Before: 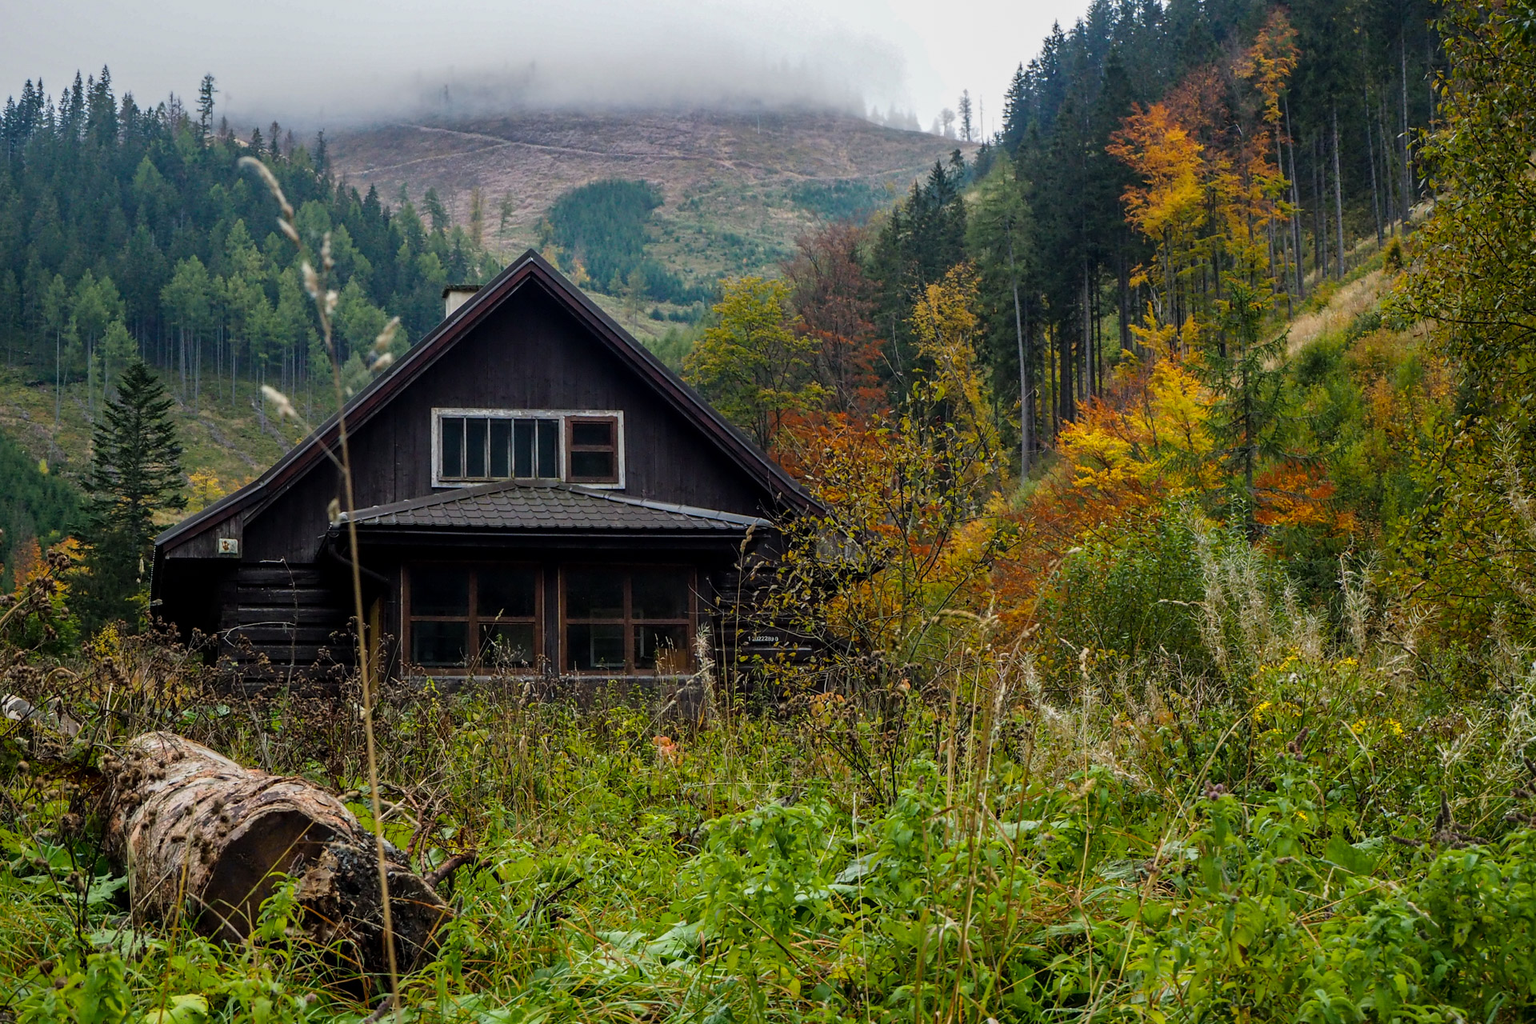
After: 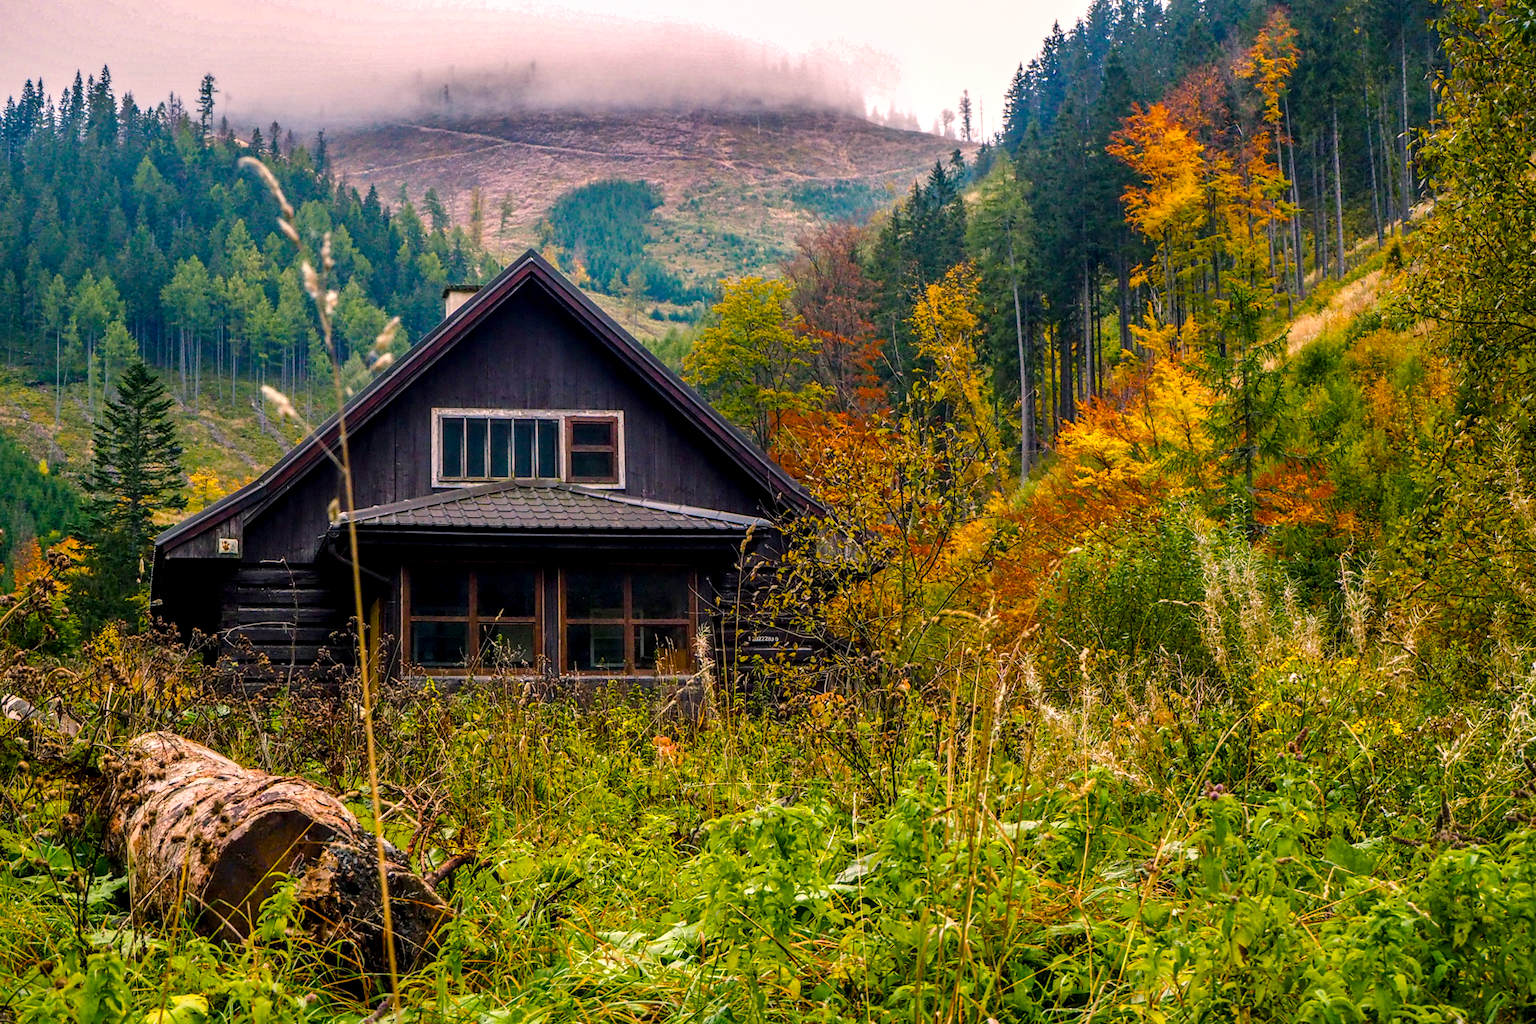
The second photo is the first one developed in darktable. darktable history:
color balance rgb: highlights gain › chroma 4.422%, highlights gain › hue 33.99°, linear chroma grading › global chroma 14.598%, perceptual saturation grading › global saturation 35.029%, perceptual saturation grading › highlights -29.805%, perceptual saturation grading › shadows 35.203%
exposure: exposure 0.526 EV, compensate highlight preservation false
shadows and highlights: radius 109.25, shadows 23.84, highlights -59.6, low approximation 0.01, soften with gaussian
local contrast: on, module defaults
